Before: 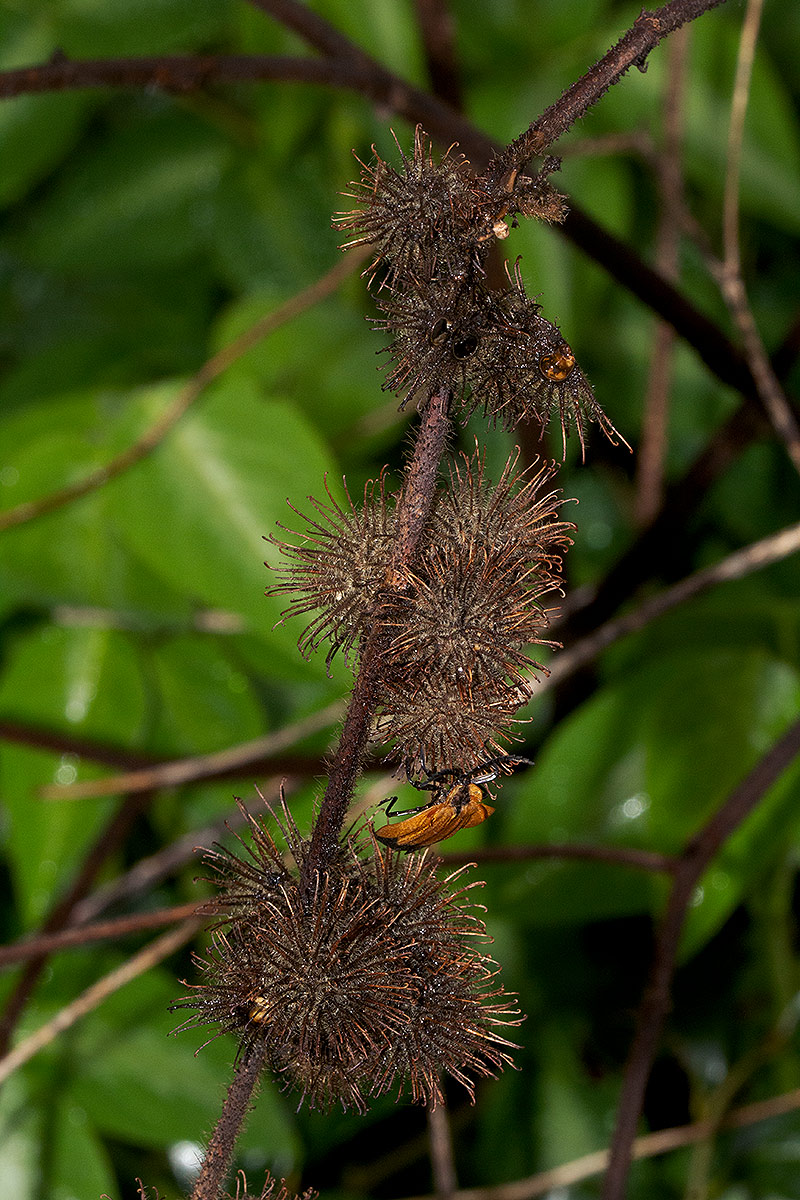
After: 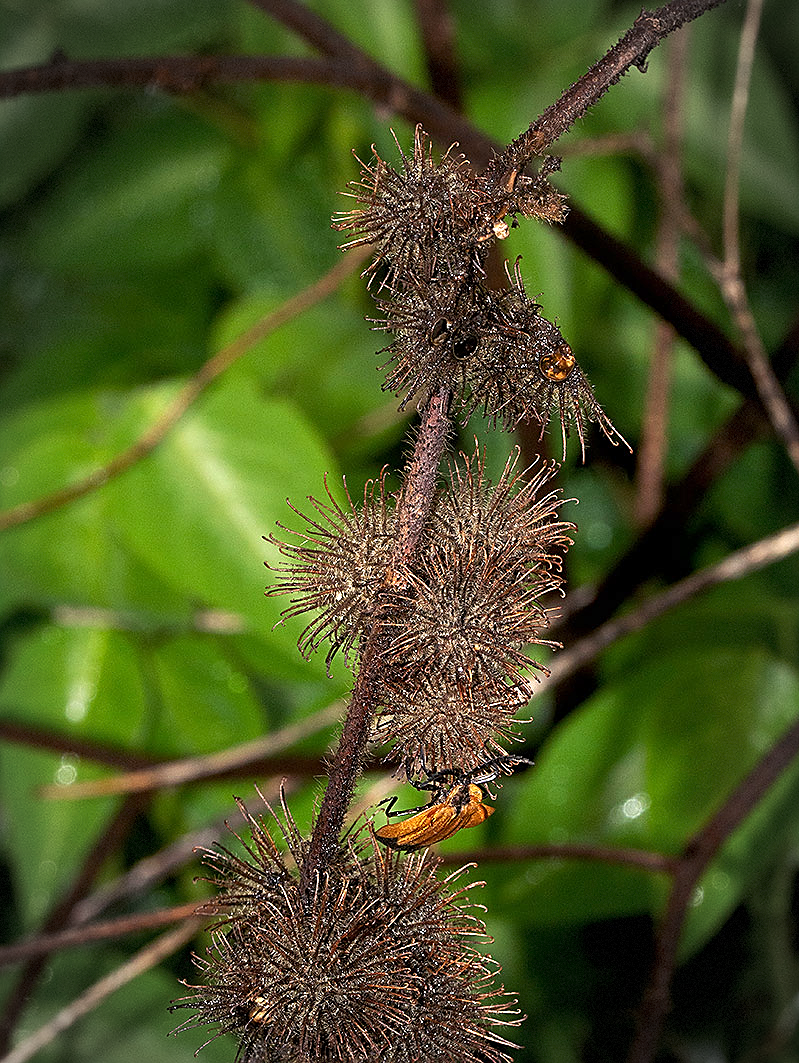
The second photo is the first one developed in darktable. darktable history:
exposure: exposure 0.73 EV, compensate highlight preservation false
sharpen: on, module defaults
crop and rotate: top 0%, bottom 11.354%
vignetting: automatic ratio true, dithering 8-bit output
